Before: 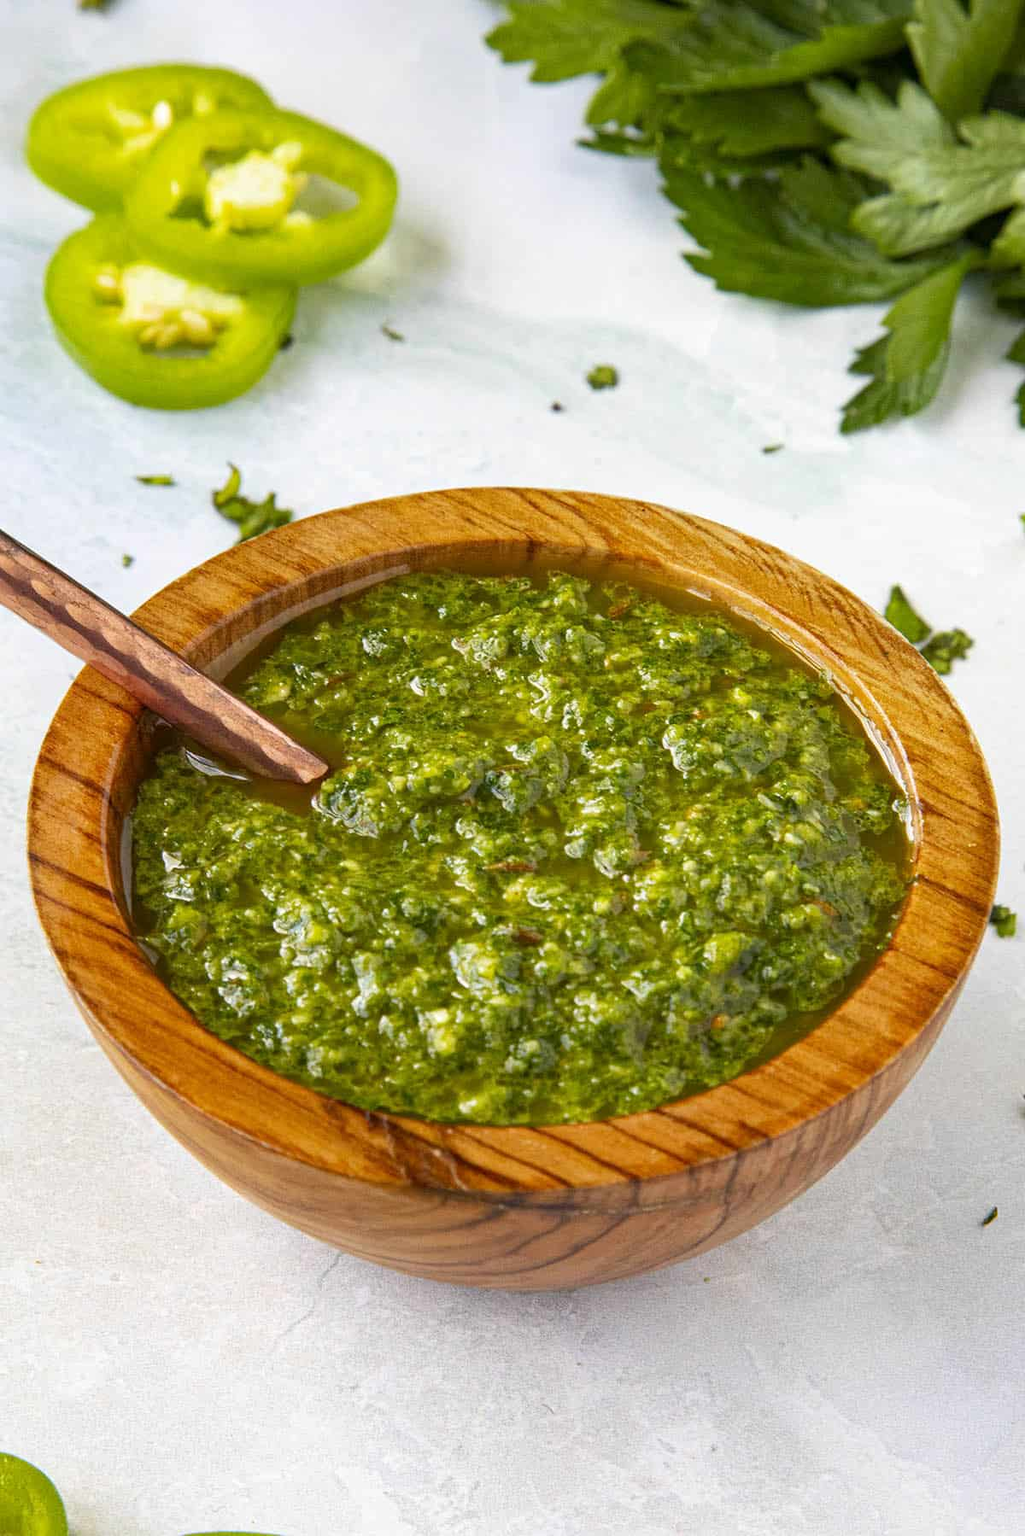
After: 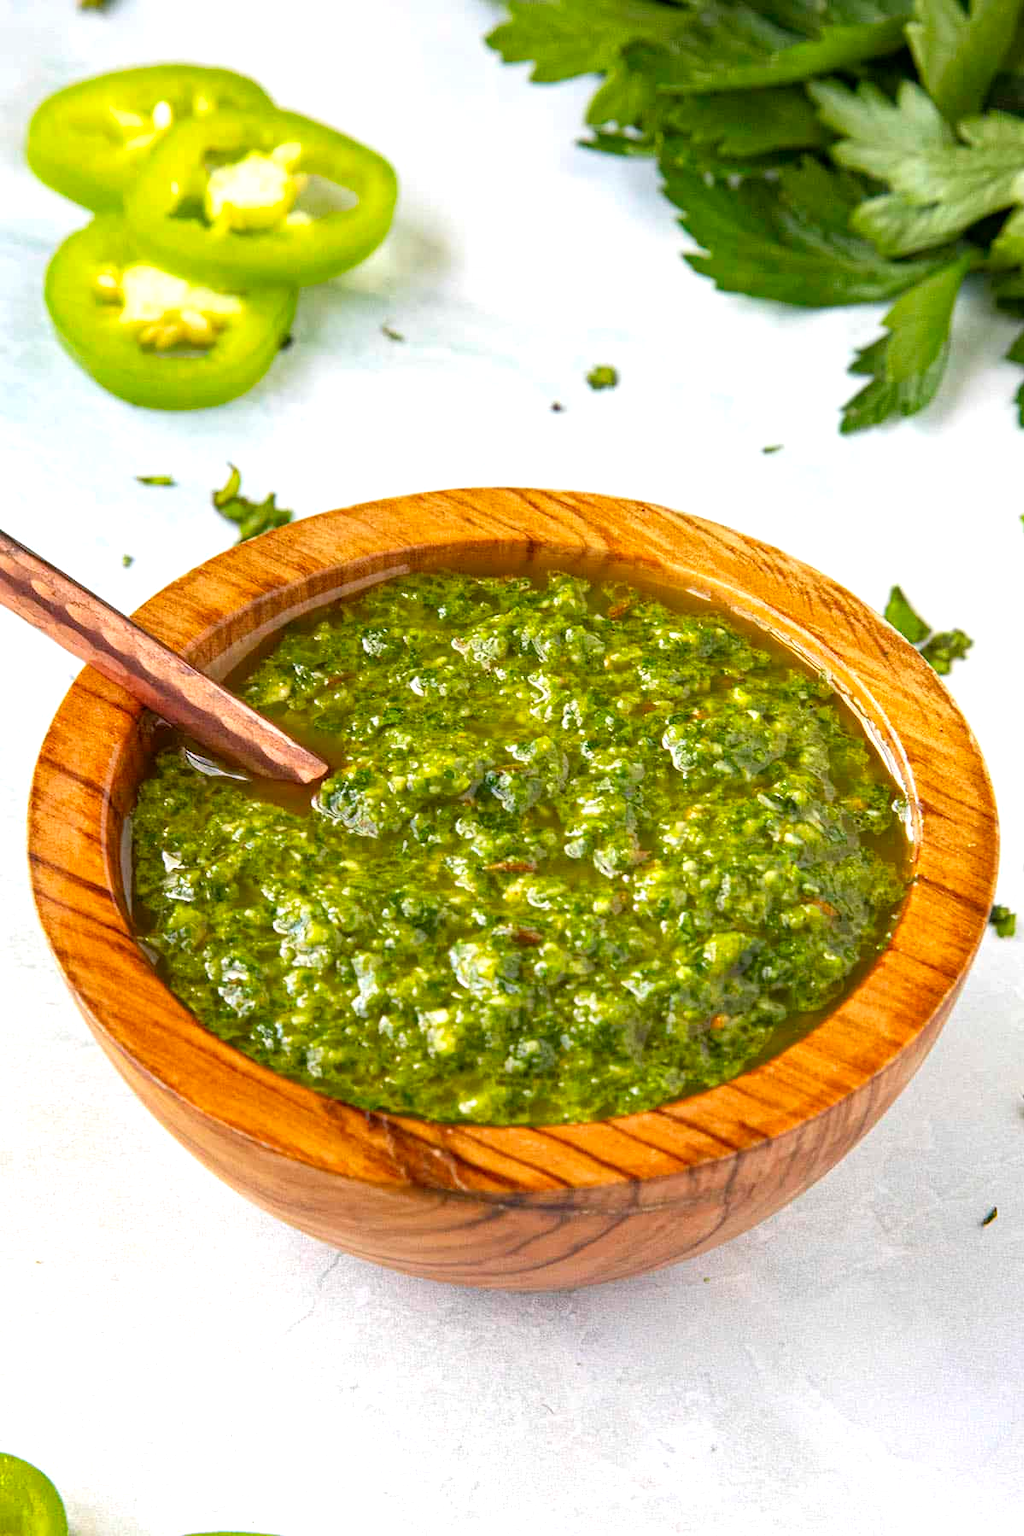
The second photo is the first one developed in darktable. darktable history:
exposure: black level correction 0, exposure 0.392 EV, compensate highlight preservation false
